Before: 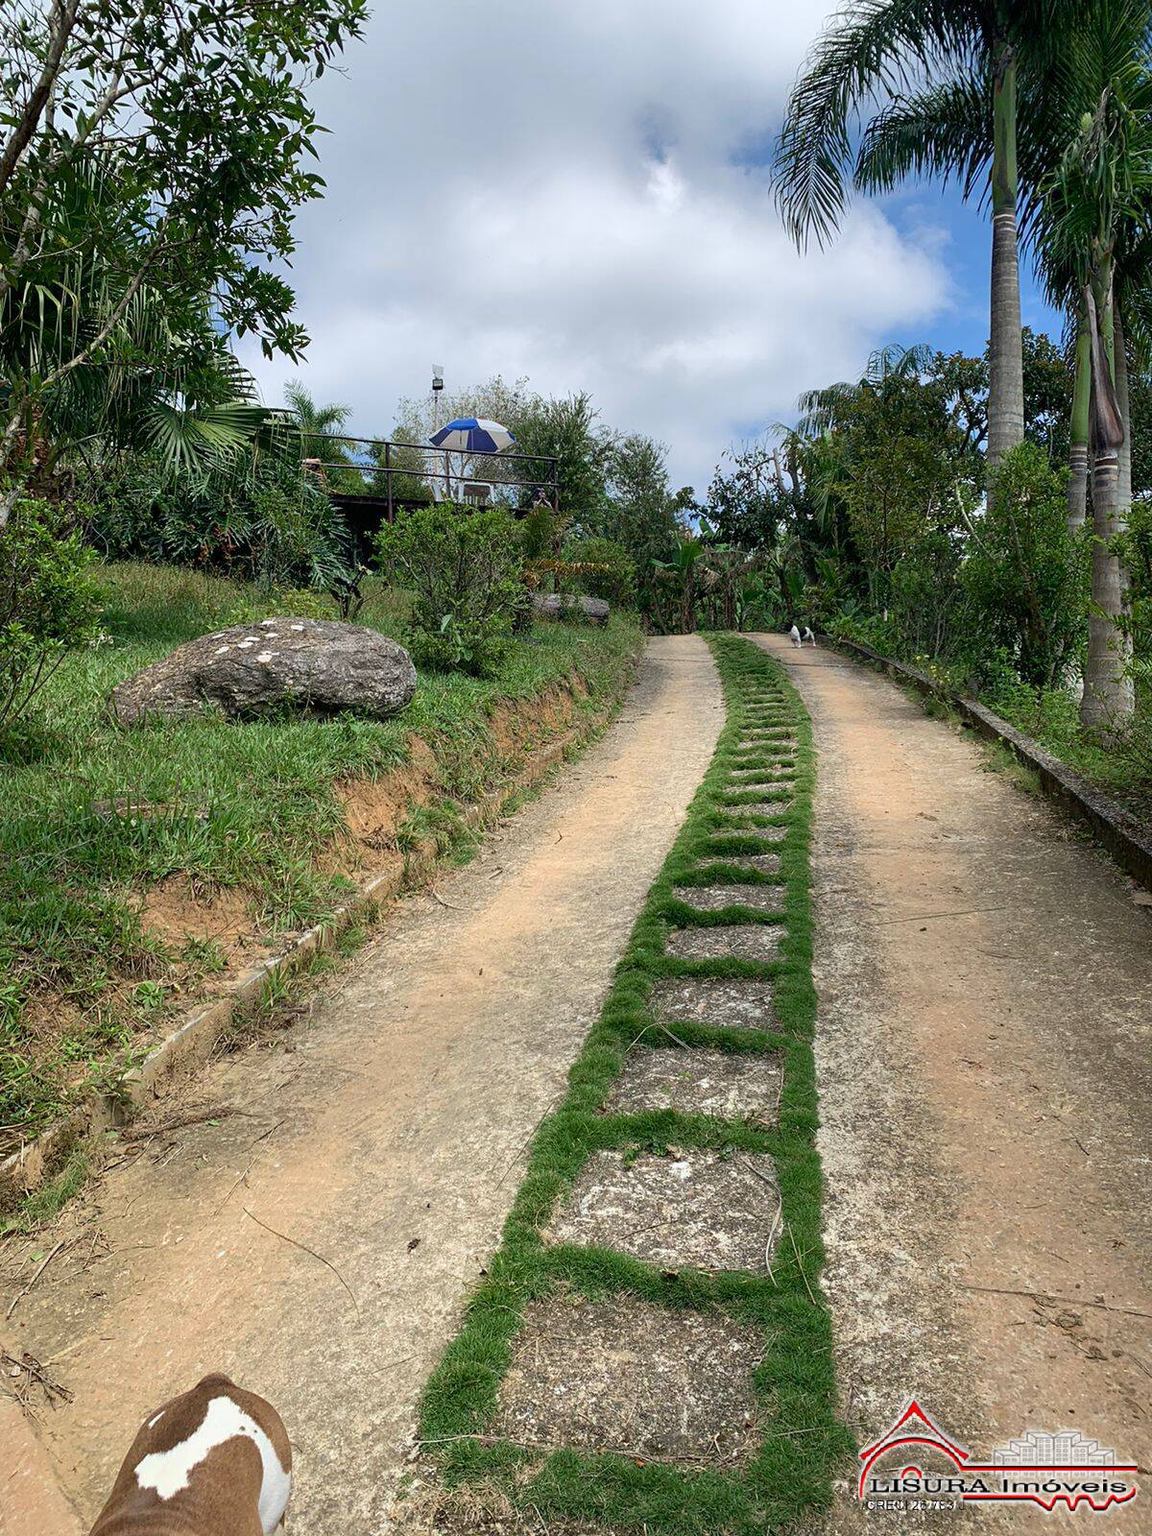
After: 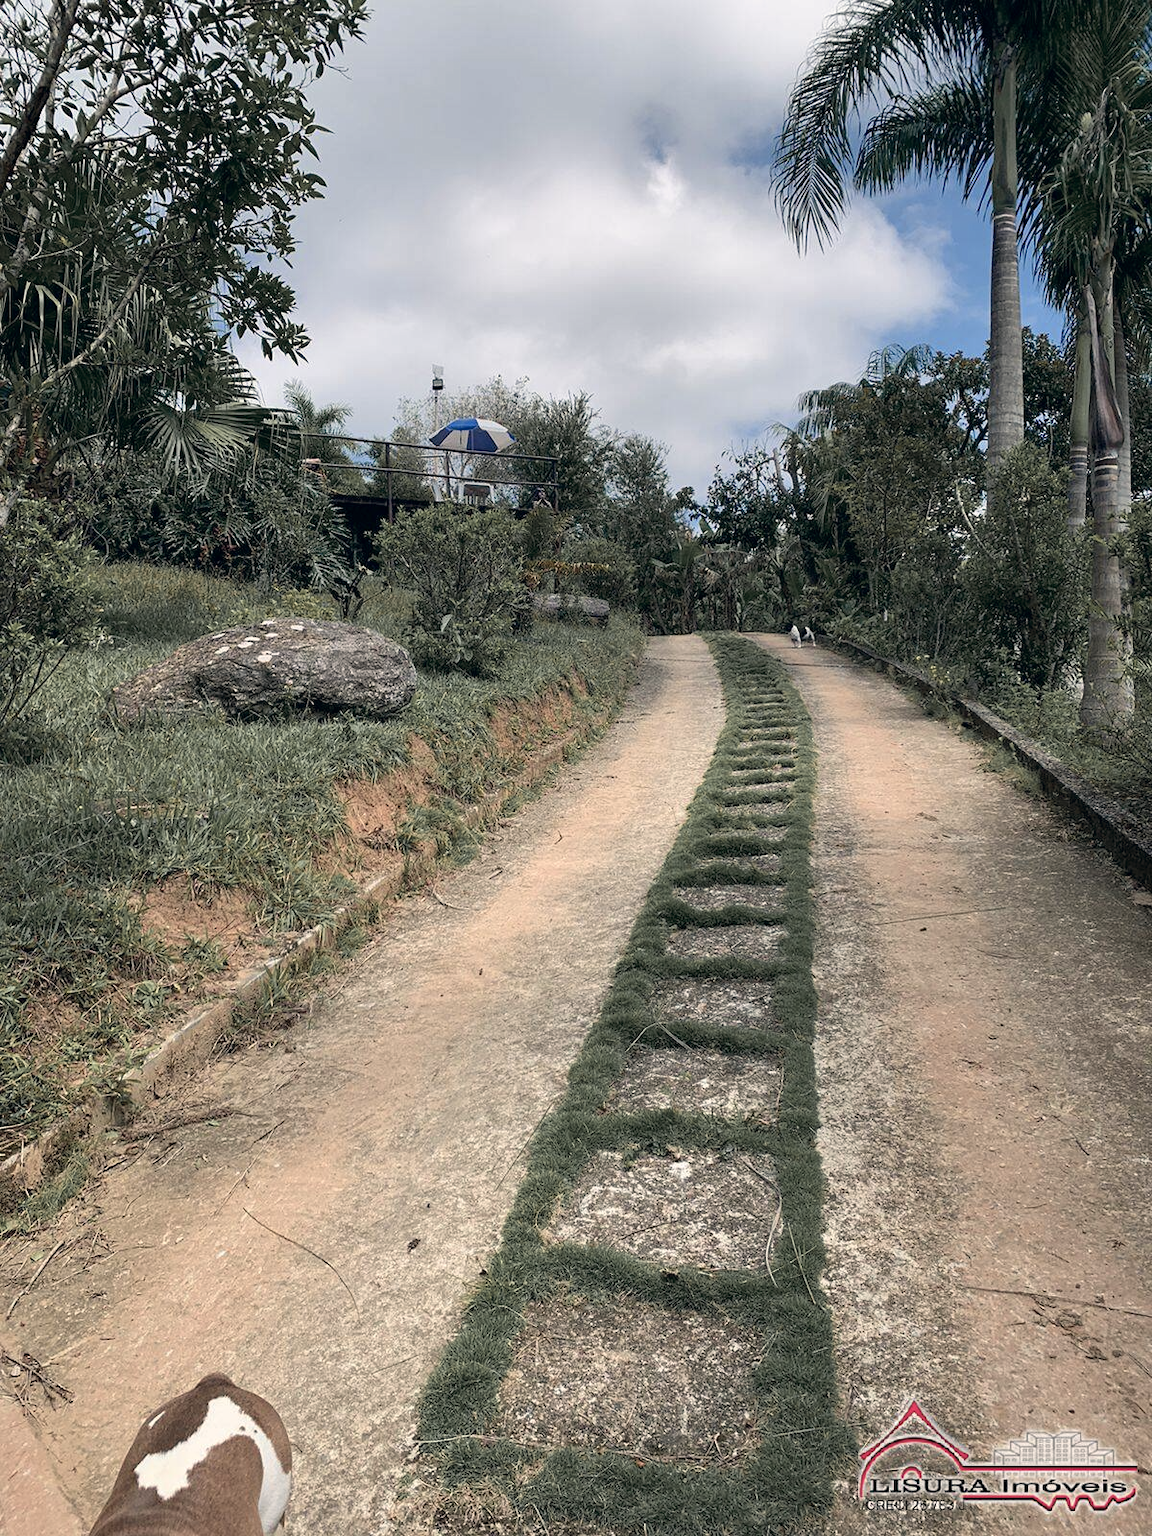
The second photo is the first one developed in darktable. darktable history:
color zones: curves: ch1 [(0.263, 0.53) (0.376, 0.287) (0.487, 0.512) (0.748, 0.547) (1, 0.513)]; ch2 [(0.262, 0.45) (0.751, 0.477)], mix 31.98%
color balance: input saturation 80.07%
color correction: highlights a* 2.75, highlights b* 5, shadows a* -2.04, shadows b* -4.84, saturation 0.8
rotate and perspective: automatic cropping original format, crop left 0, crop top 0
